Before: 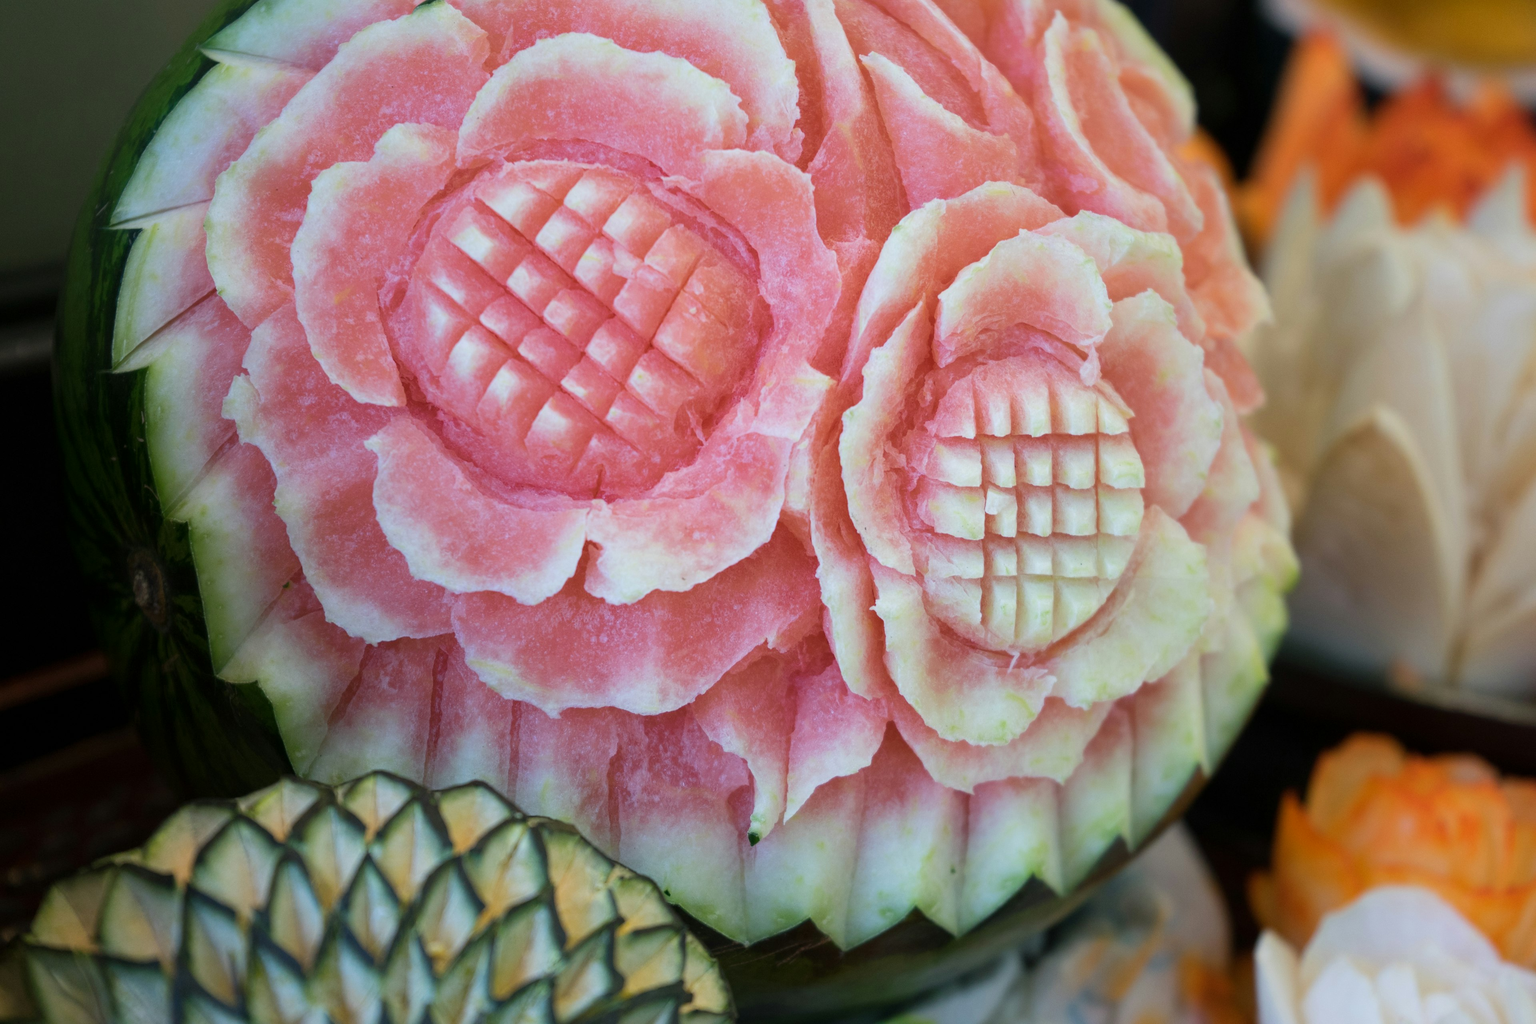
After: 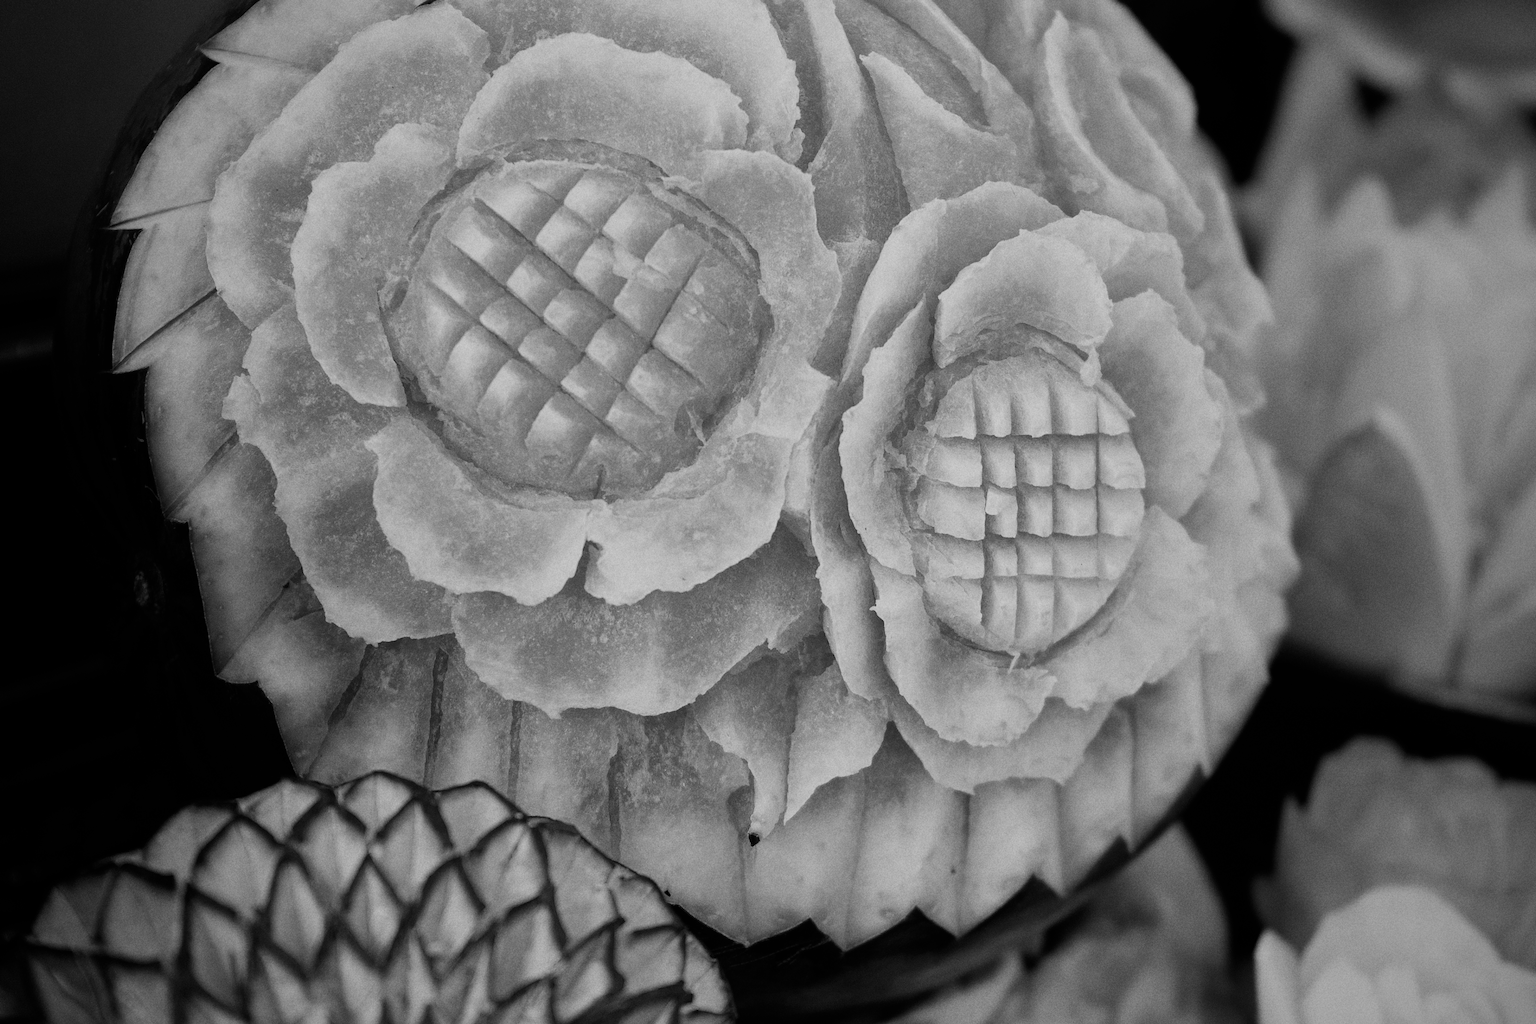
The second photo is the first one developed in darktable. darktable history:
color calibration "B&W: ILFORD DELTA 100": output gray [0.246, 0.254, 0.501, 0], gray › normalize channels true, illuminant same as pipeline (D50), adaptation XYZ, x 0.346, y 0.359, gamut compression 0
filmic rgb #1: black relative exposure -7.65 EV, white relative exposure 4.56 EV, hardness 3.61
grain: on, module defaults
sharpen: on, module defaults
filmic rgb: black relative exposure -7.65 EV, white relative exposure 4.56 EV, hardness 3.61, contrast 1.106
vignetting: fall-off start 71.74%
